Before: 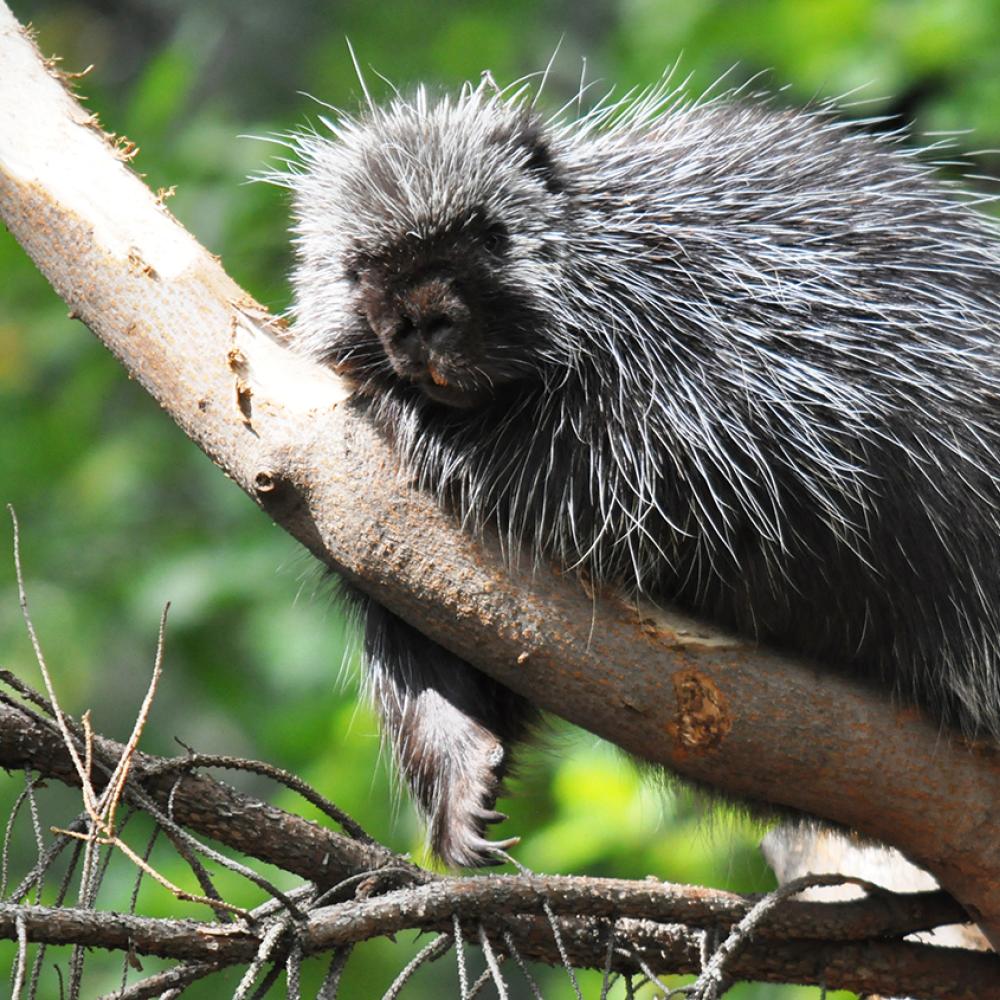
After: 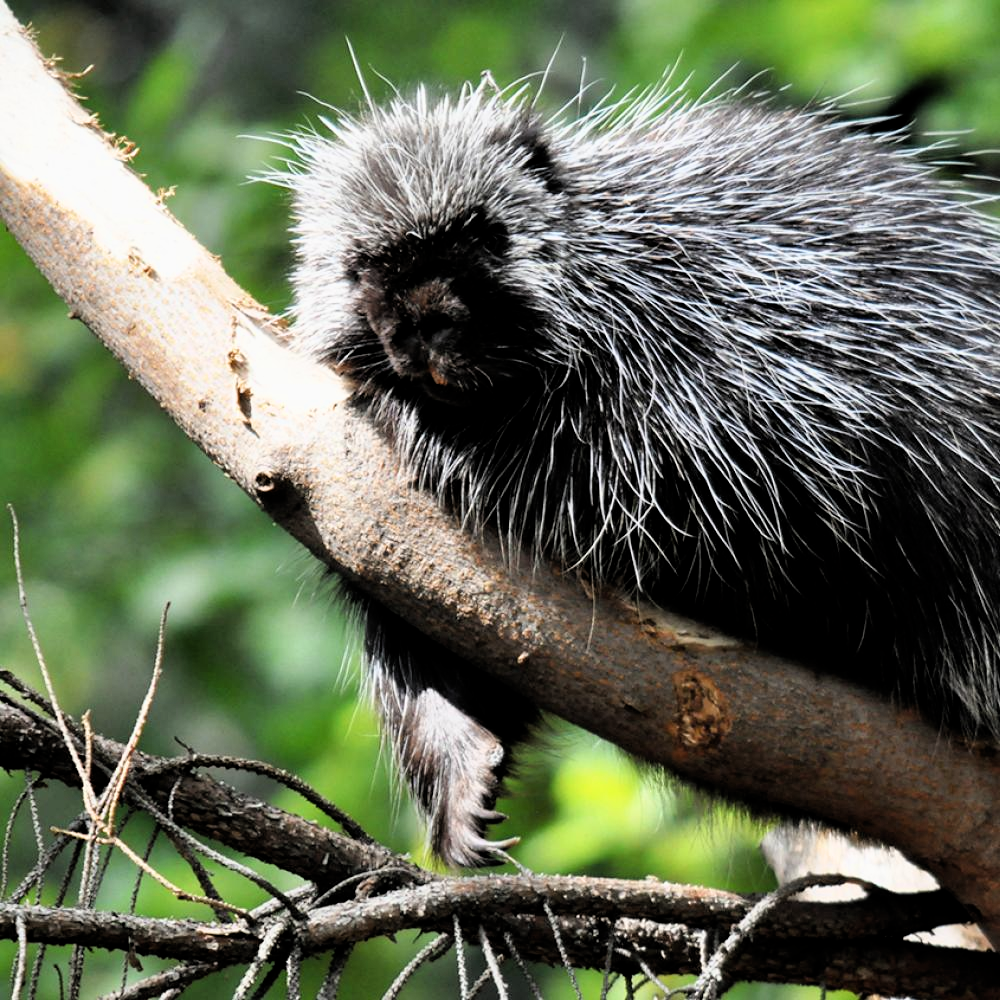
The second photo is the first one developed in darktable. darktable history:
filmic rgb: black relative exposure -6.23 EV, white relative exposure 2.79 EV, target black luminance 0%, hardness 4.59, latitude 67.35%, contrast 1.289, shadows ↔ highlights balance -3.3%, color science v6 (2022)
